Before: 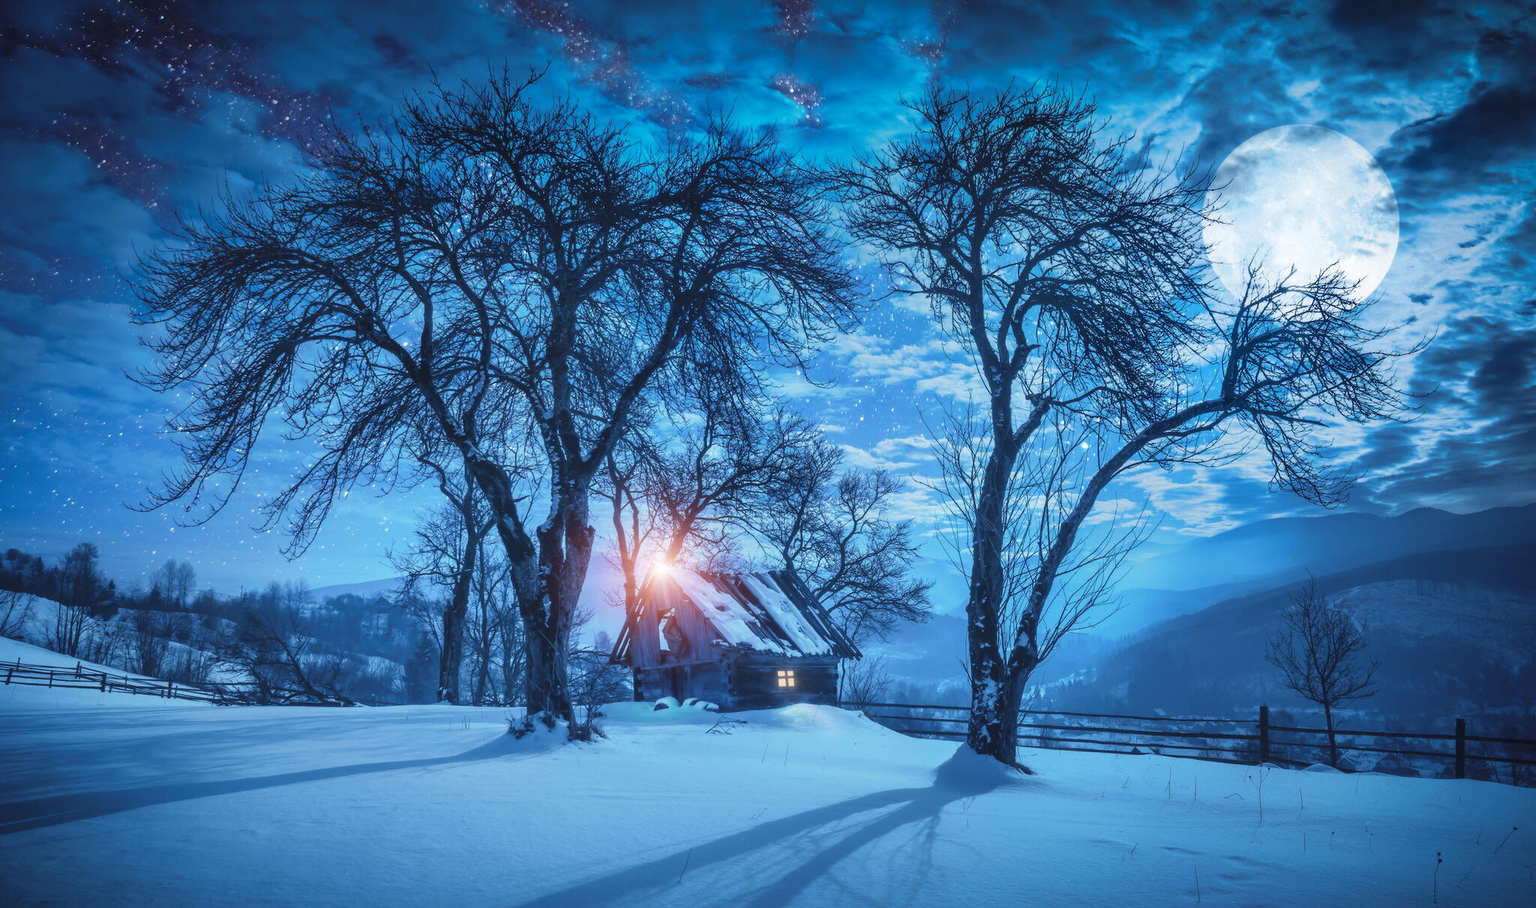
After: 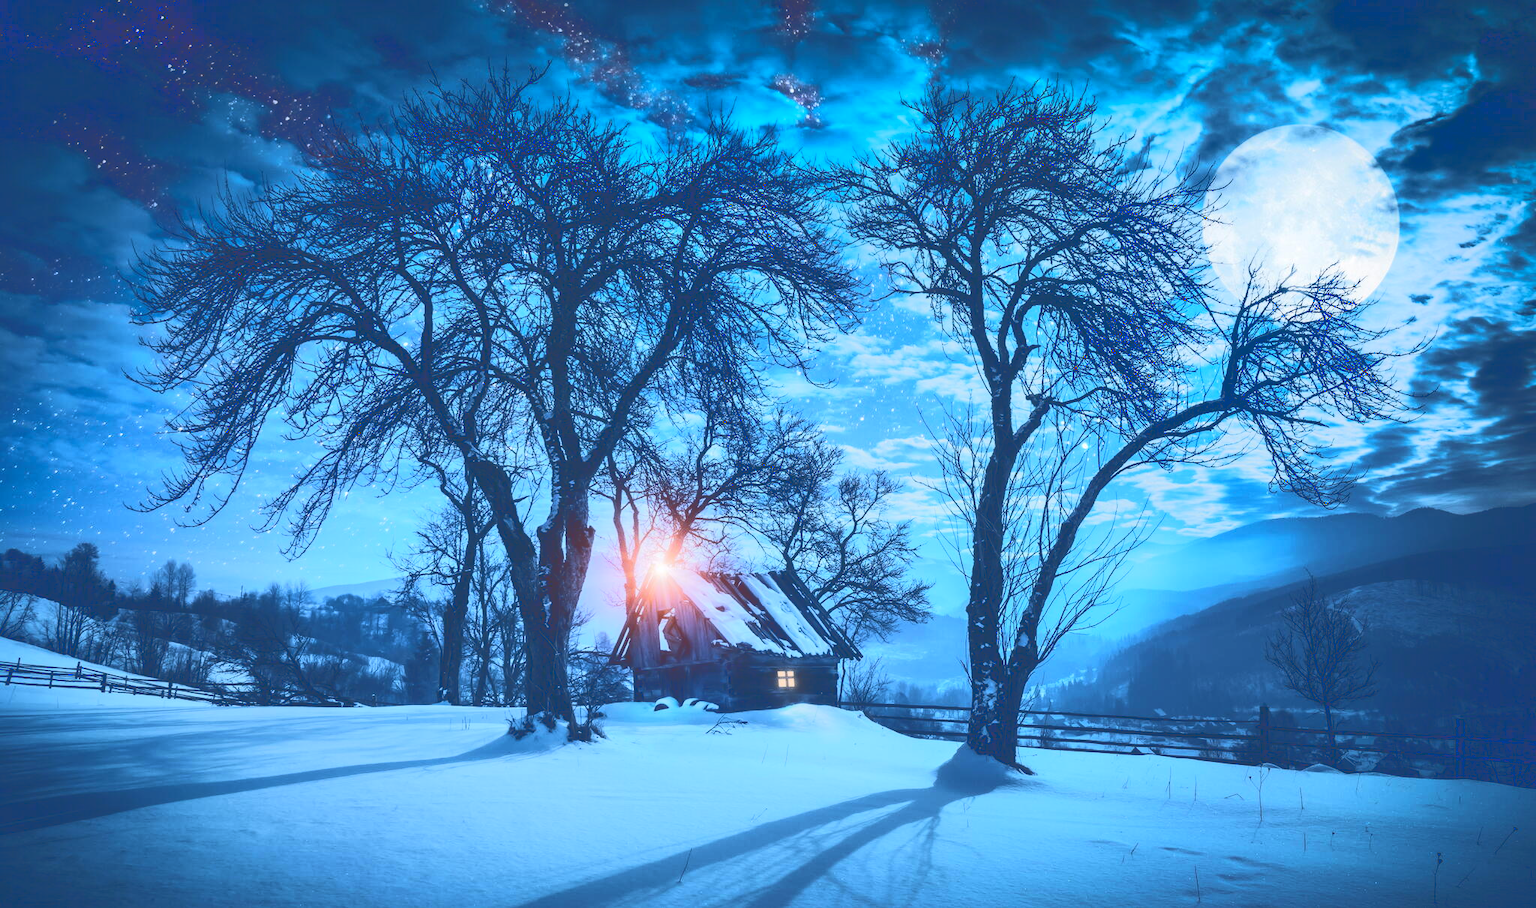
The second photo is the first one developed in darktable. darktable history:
tone curve: curves: ch0 [(0, 0) (0.003, 0.26) (0.011, 0.26) (0.025, 0.26) (0.044, 0.257) (0.069, 0.257) (0.1, 0.257) (0.136, 0.255) (0.177, 0.258) (0.224, 0.272) (0.277, 0.294) (0.335, 0.346) (0.399, 0.422) (0.468, 0.536) (0.543, 0.657) (0.623, 0.757) (0.709, 0.823) (0.801, 0.872) (0.898, 0.92) (1, 1)], color space Lab, linked channels, preserve colors none
